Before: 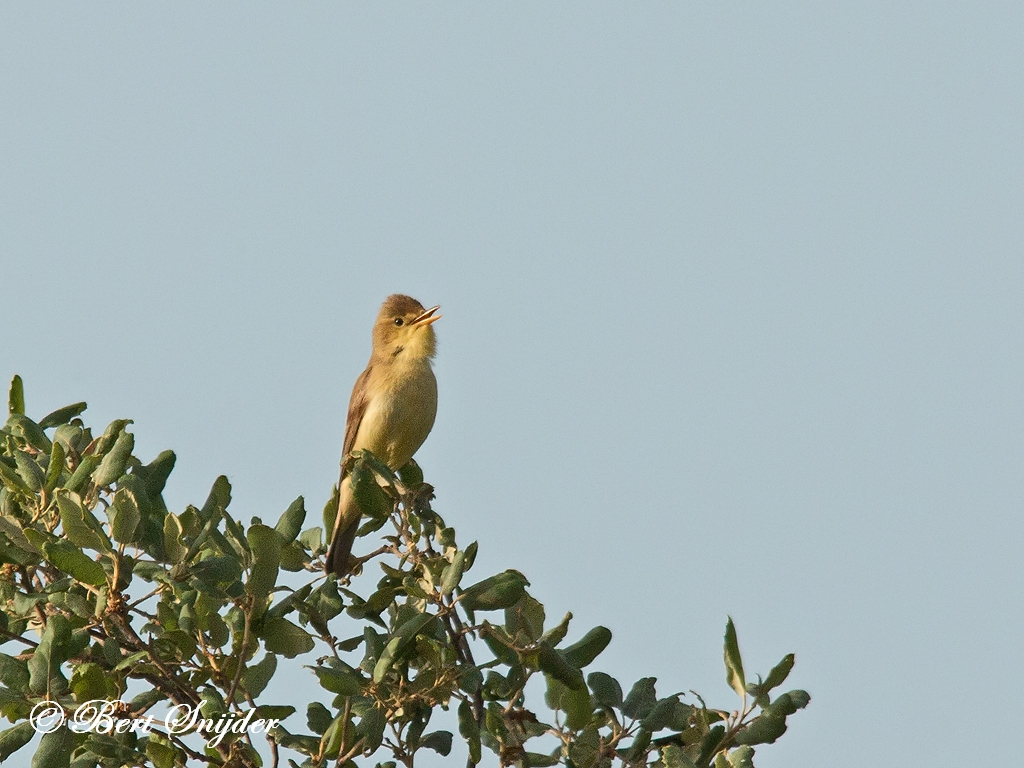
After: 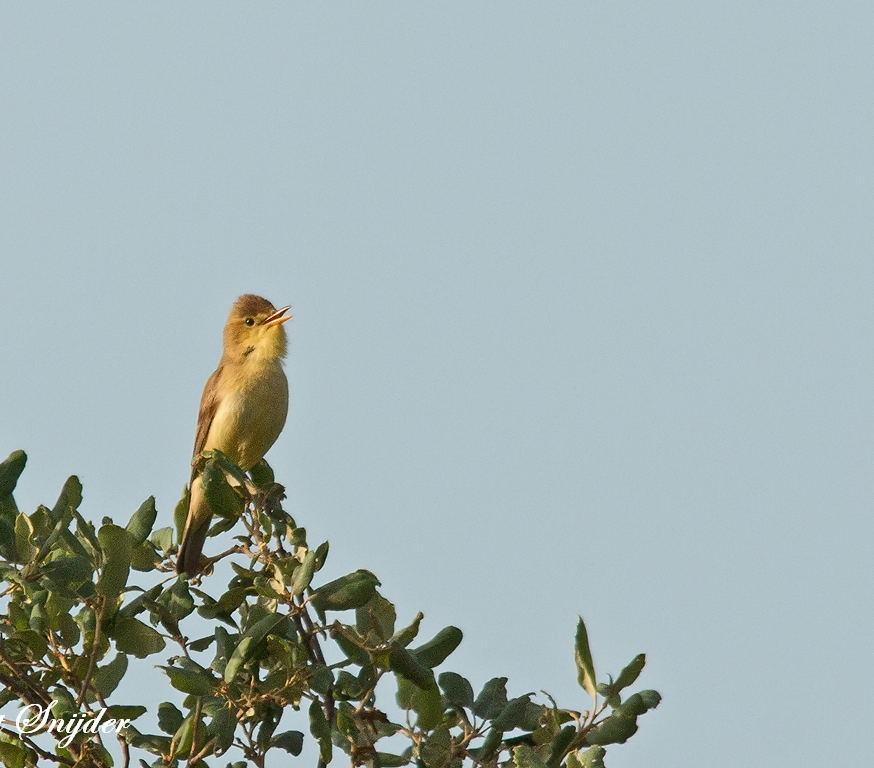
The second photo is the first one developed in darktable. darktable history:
crop and rotate: left 14.638%
color zones: curves: ch1 [(0, 0.525) (0.143, 0.556) (0.286, 0.52) (0.429, 0.5) (0.571, 0.5) (0.714, 0.5) (0.857, 0.503) (1, 0.525)]
